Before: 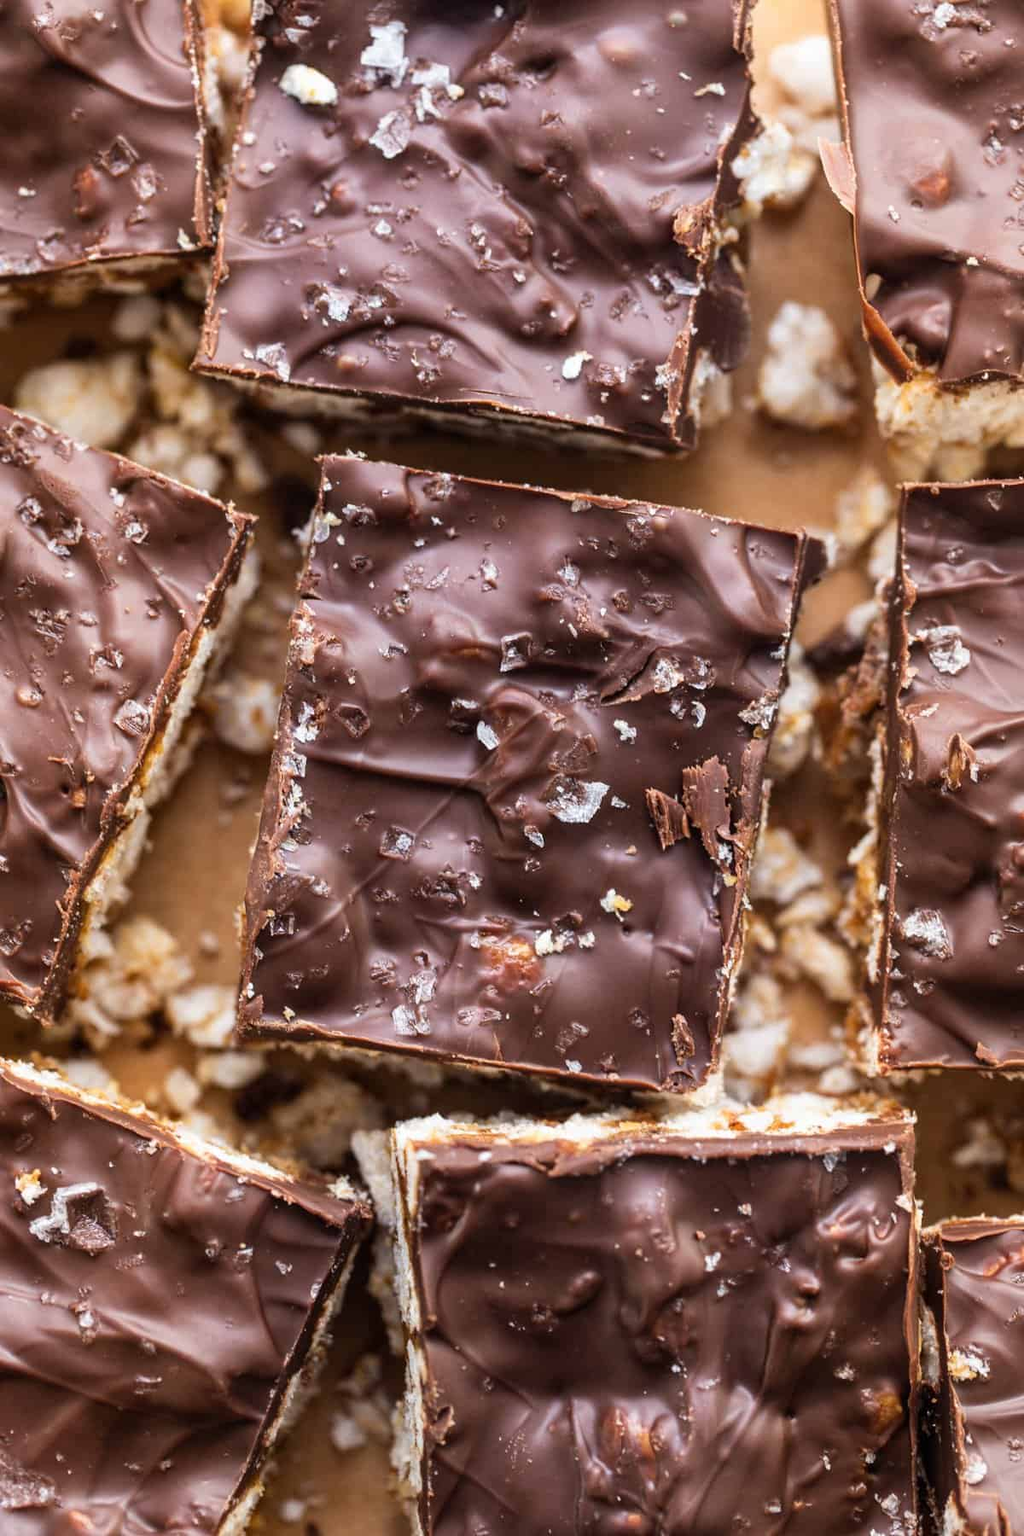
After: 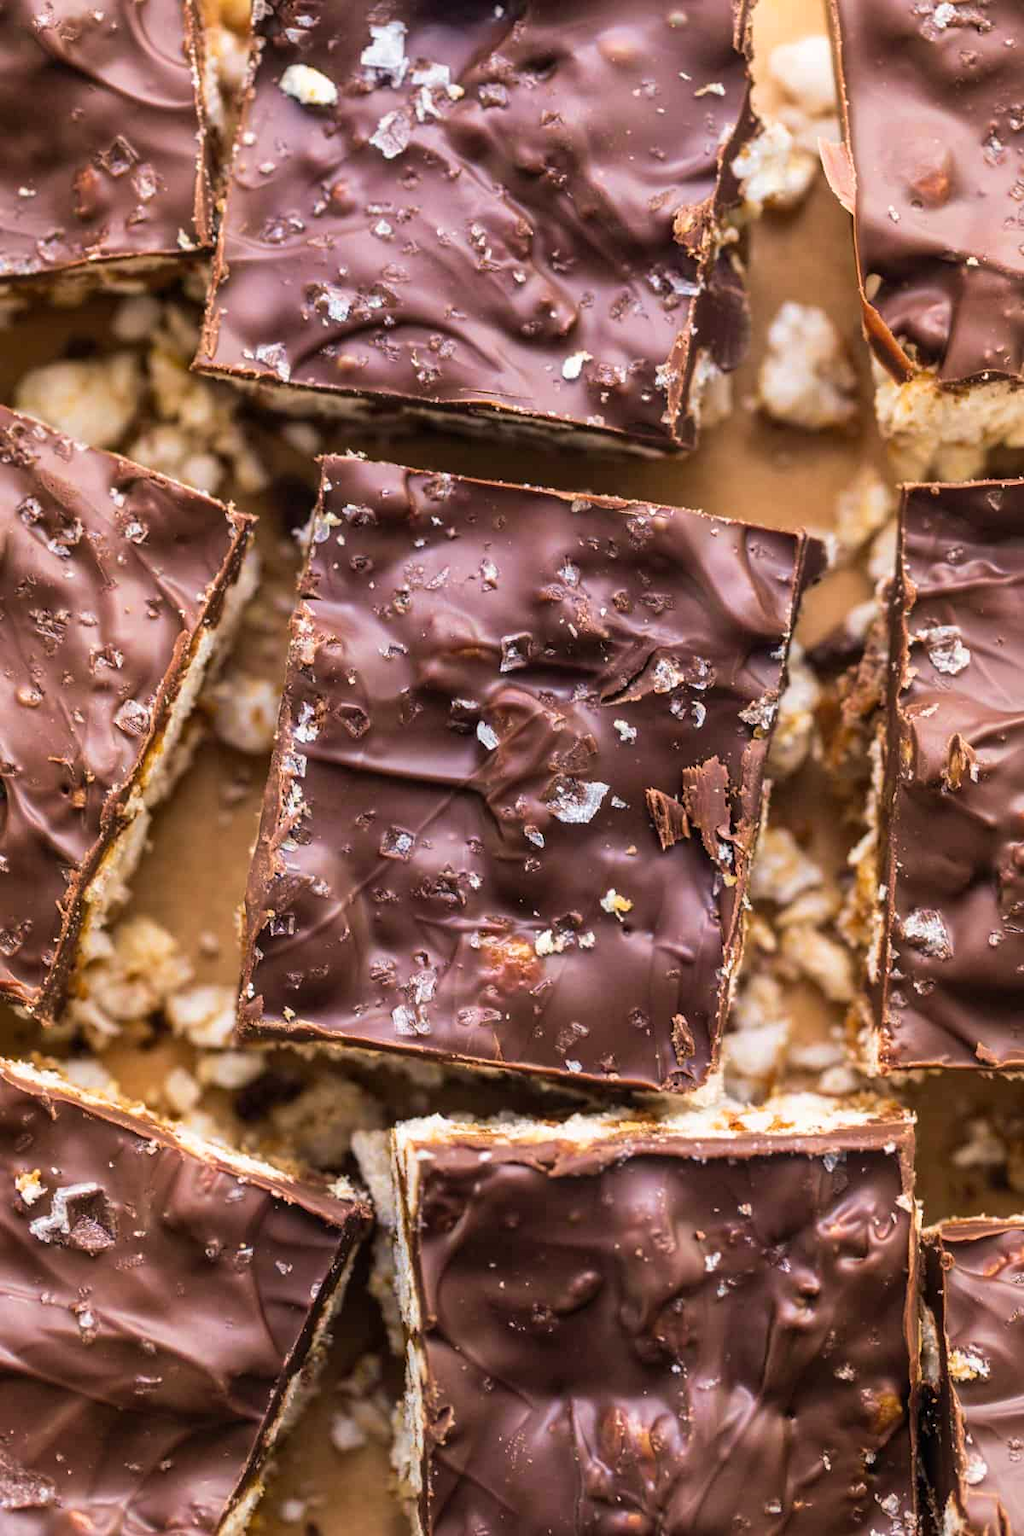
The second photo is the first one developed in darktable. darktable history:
color balance rgb: shadows lift › chroma 2.044%, shadows lift › hue 216.95°, highlights gain › chroma 0.599%, highlights gain › hue 56.66°, perceptual saturation grading › global saturation 0.548%, perceptual brilliance grading › global brilliance 2.961%, perceptual brilliance grading › highlights -3.248%, perceptual brilliance grading › shadows 3.492%, global vibrance 20%
velvia: on, module defaults
